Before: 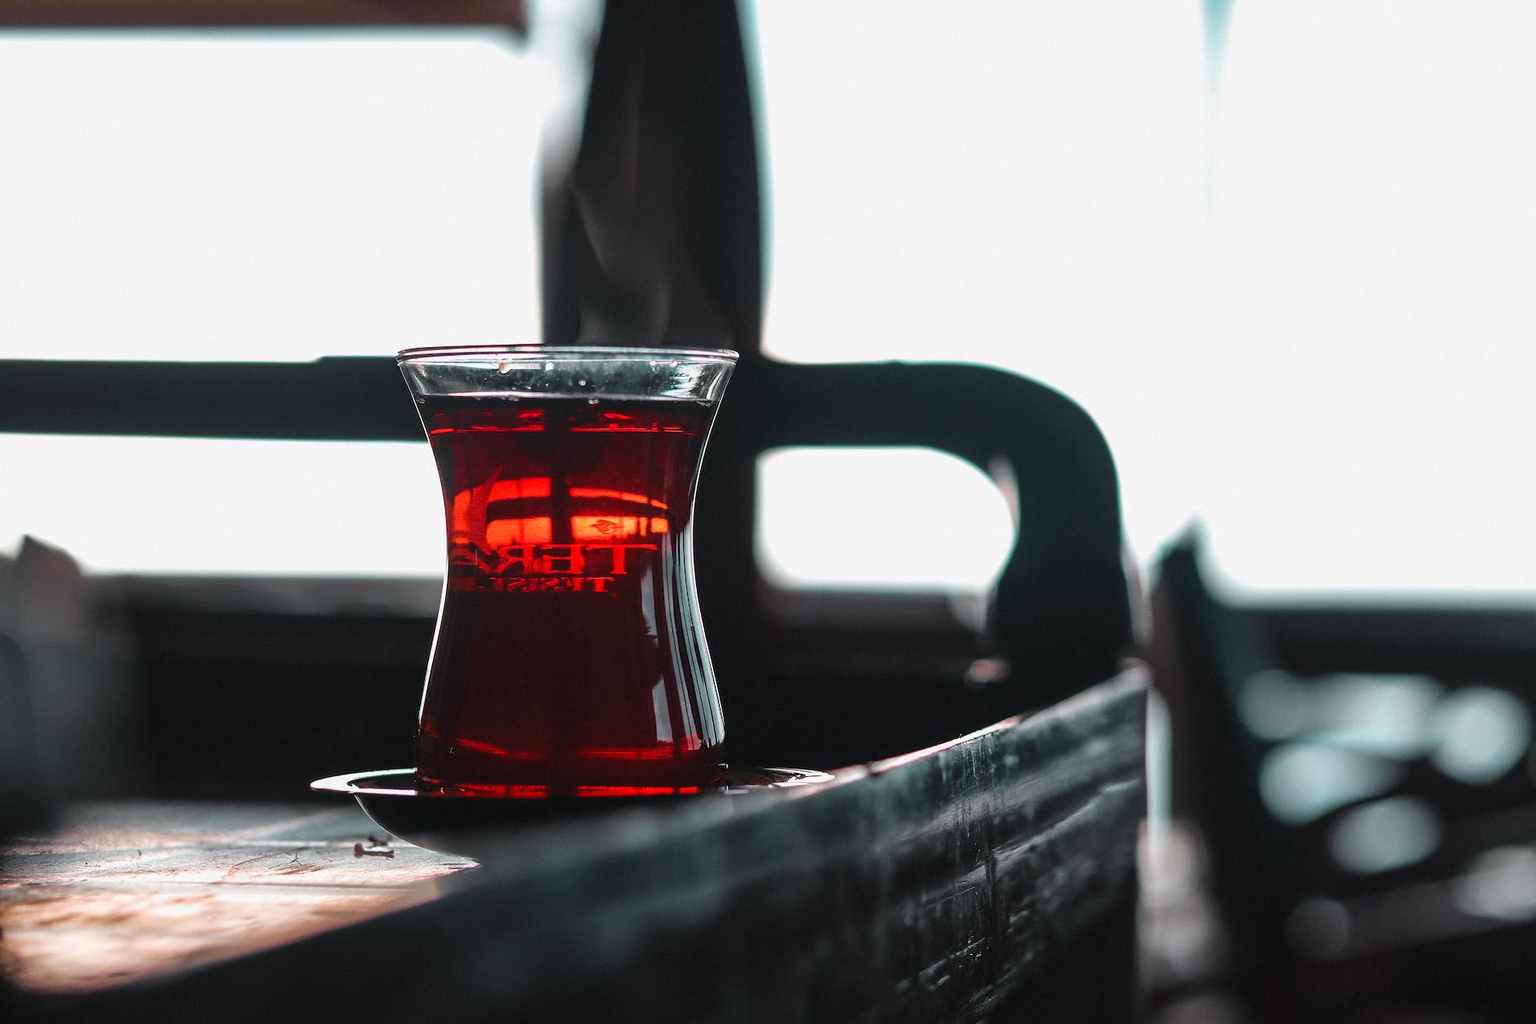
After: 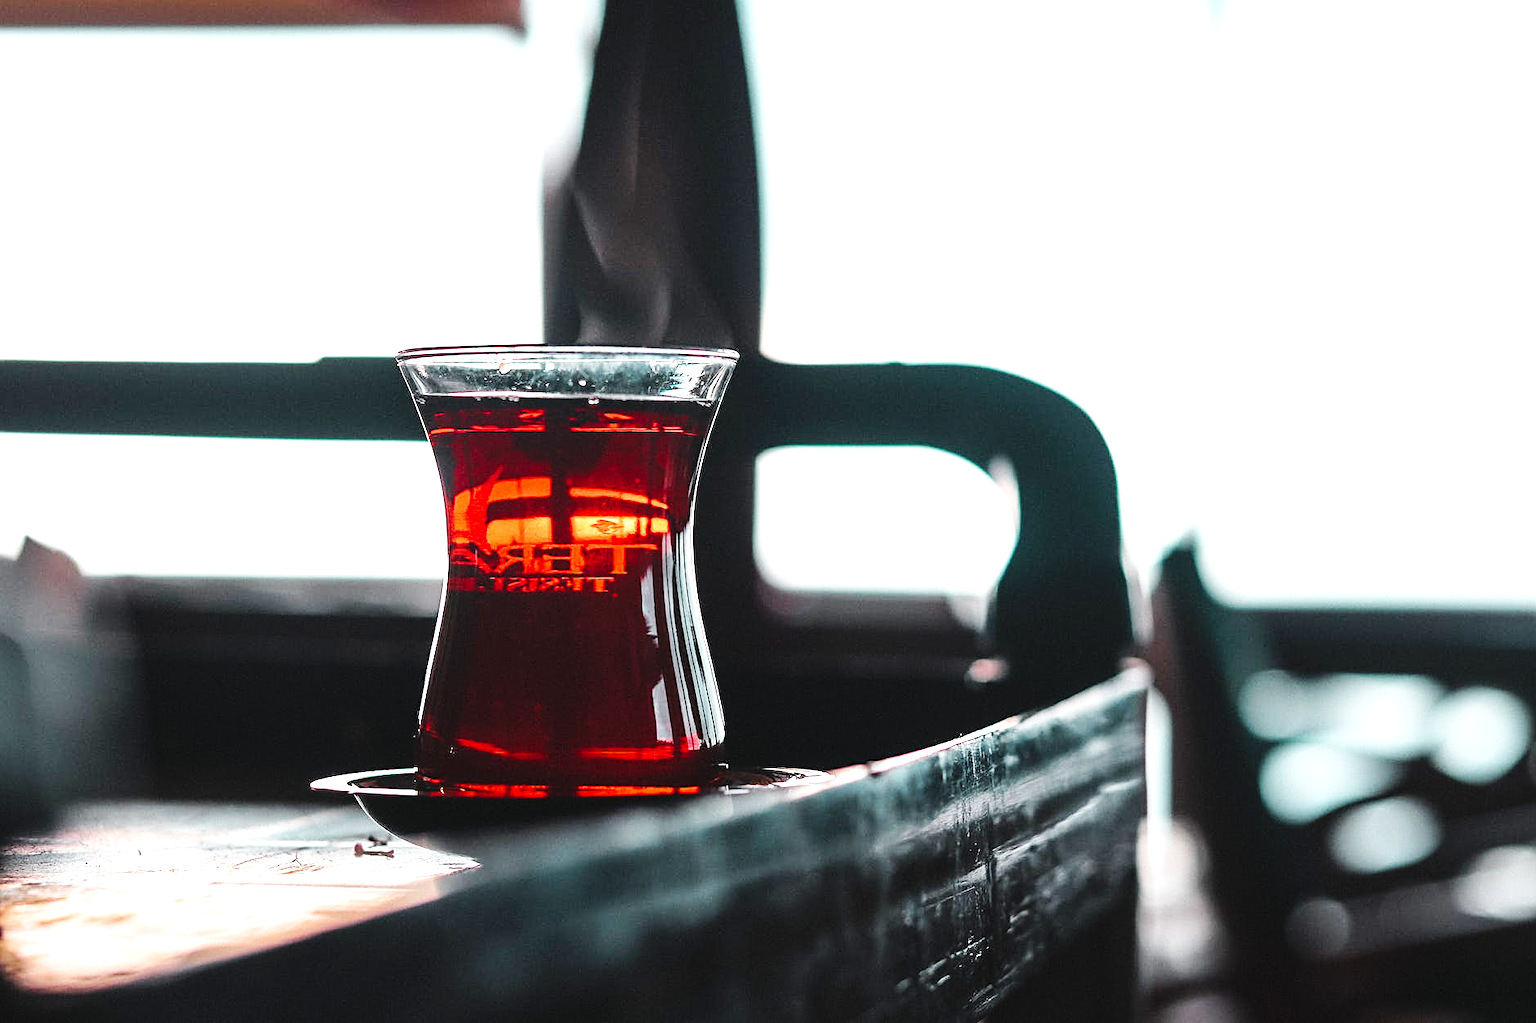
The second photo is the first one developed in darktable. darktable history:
exposure: exposure 1 EV, compensate highlight preservation false
sharpen: on, module defaults
base curve: curves: ch0 [(0, 0) (0.032, 0.025) (0.121, 0.166) (0.206, 0.329) (0.605, 0.79) (1, 1)], preserve colors none
